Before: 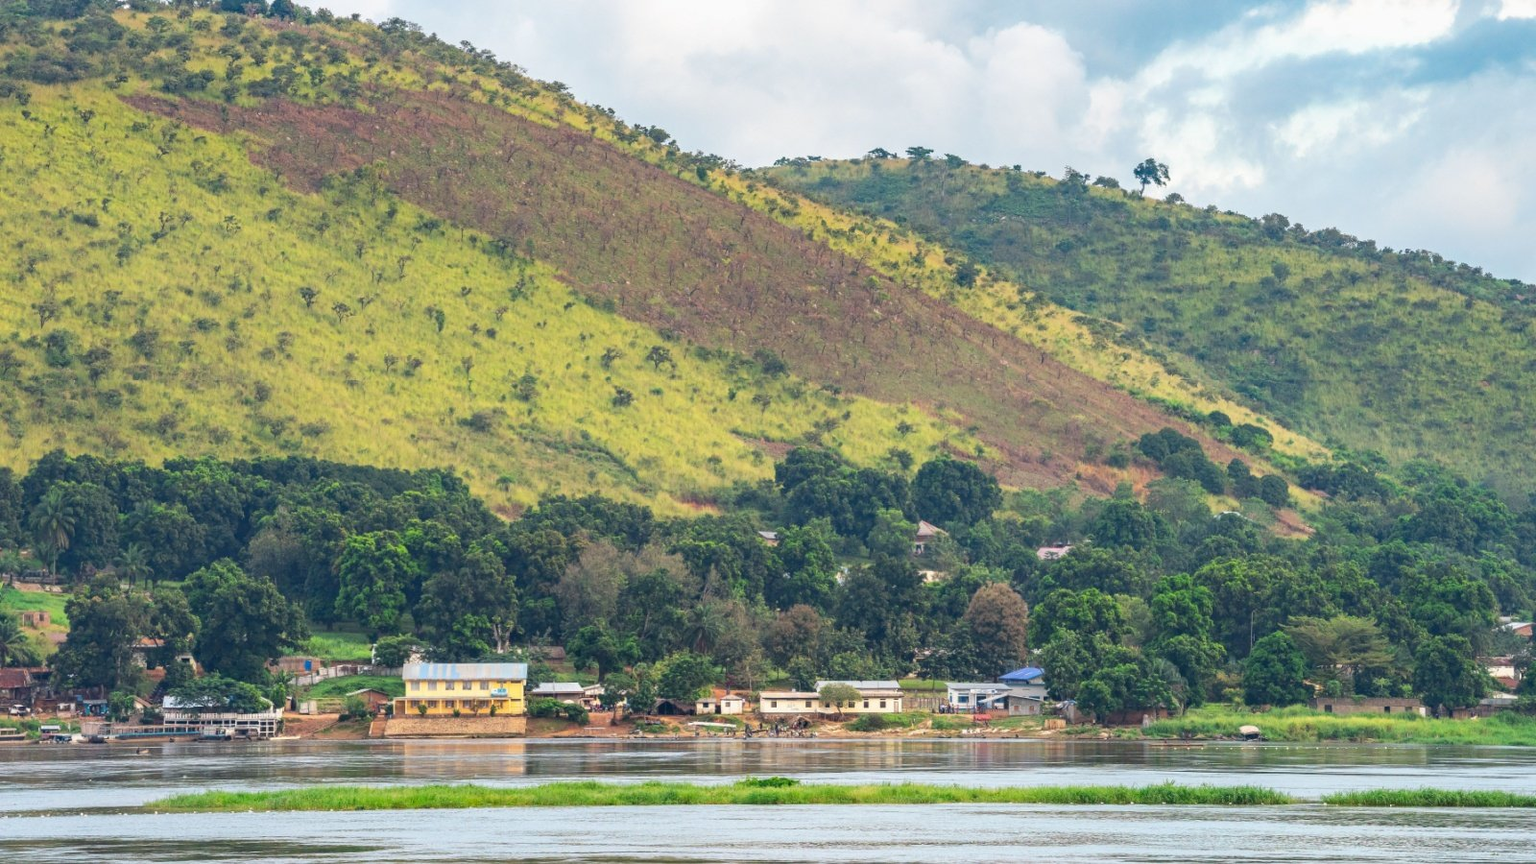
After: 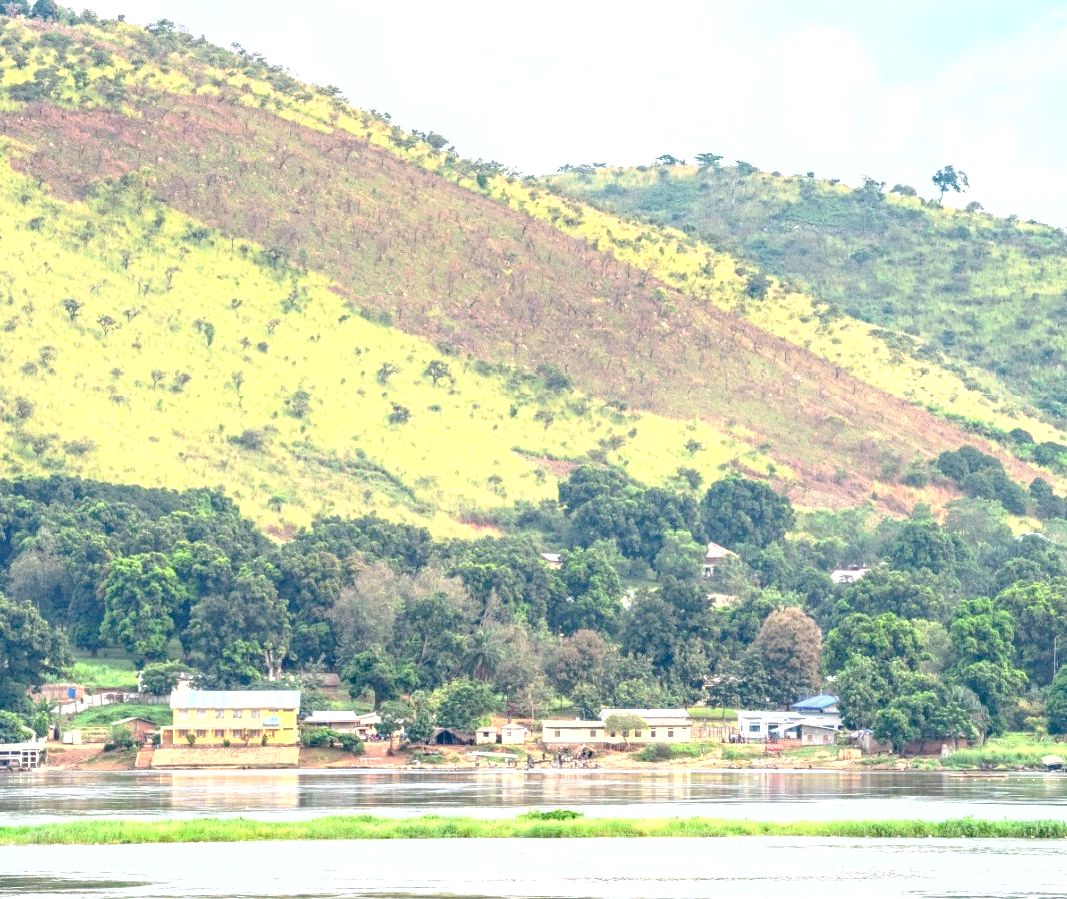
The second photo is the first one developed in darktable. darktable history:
tone curve: curves: ch0 [(0, 0) (0.003, 0.003) (0.011, 0.014) (0.025, 0.027) (0.044, 0.044) (0.069, 0.064) (0.1, 0.108) (0.136, 0.153) (0.177, 0.208) (0.224, 0.275) (0.277, 0.349) (0.335, 0.422) (0.399, 0.492) (0.468, 0.557) (0.543, 0.617) (0.623, 0.682) (0.709, 0.745) (0.801, 0.826) (0.898, 0.916) (1, 1)], preserve colors none
local contrast: on, module defaults
exposure: black level correction 0, exposure 1.102 EV, compensate highlight preservation false
crop and rotate: left 15.576%, right 17.734%
shadows and highlights: shadows -30.01, highlights 30.04
